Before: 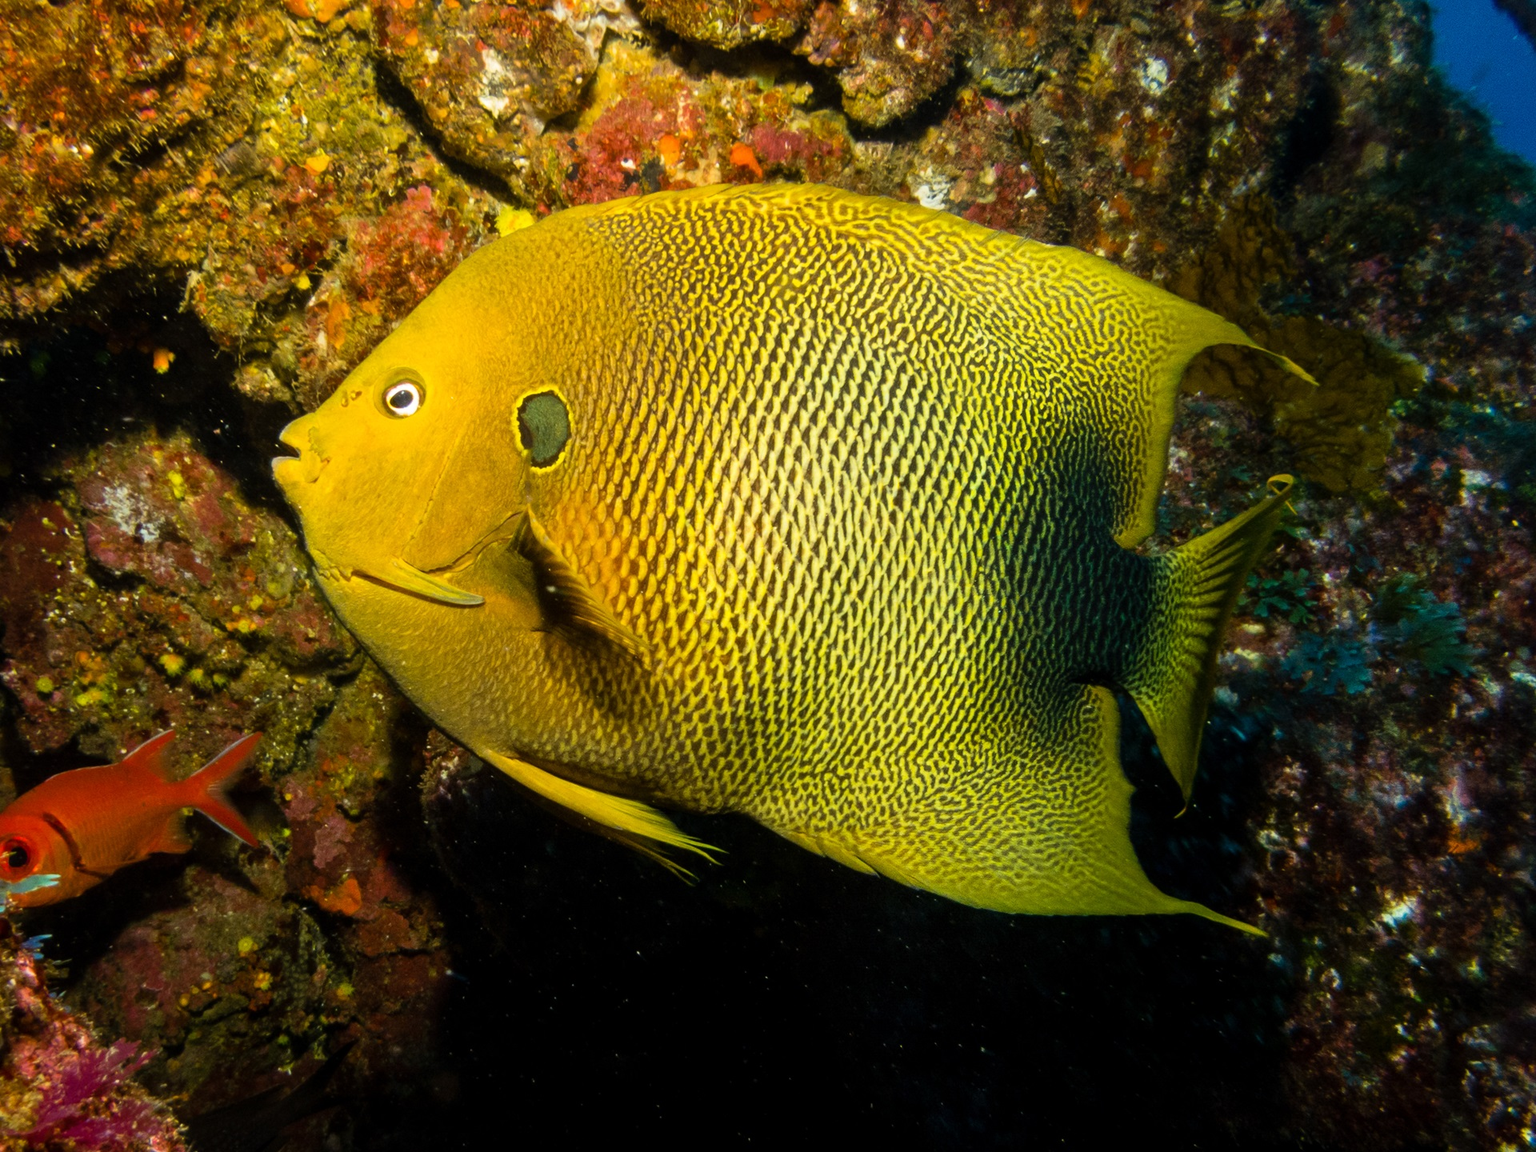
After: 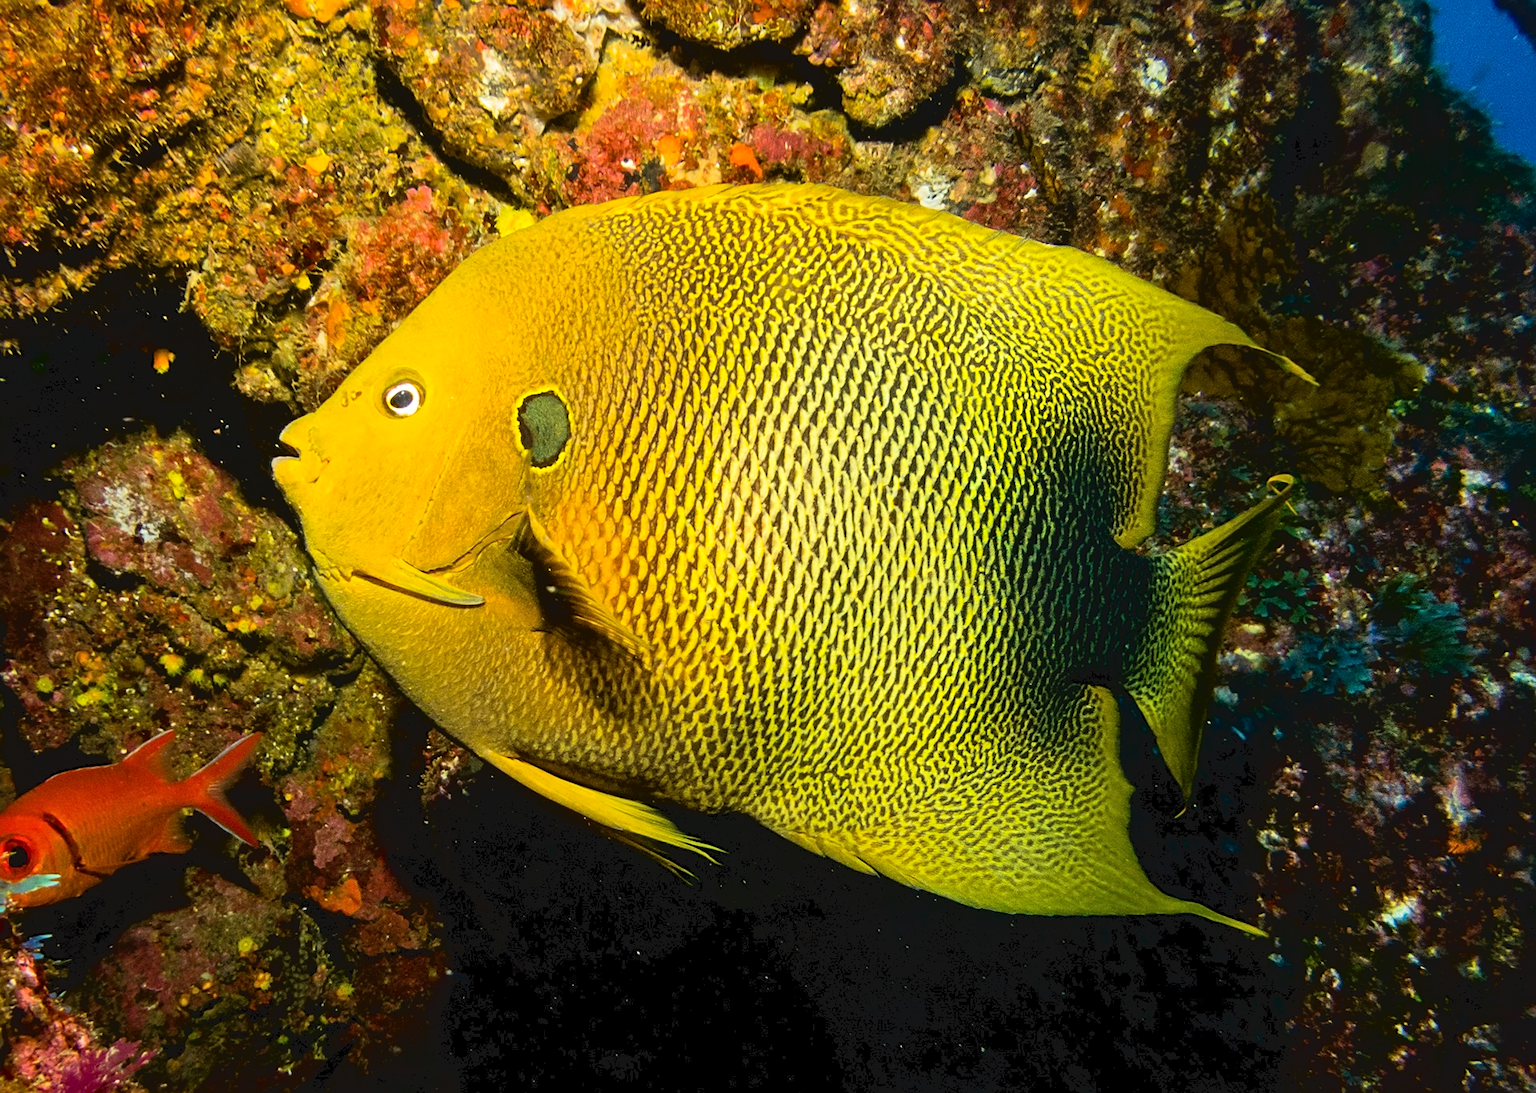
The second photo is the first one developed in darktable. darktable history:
tone curve: curves: ch0 [(0, 0) (0.003, 0.059) (0.011, 0.059) (0.025, 0.057) (0.044, 0.055) (0.069, 0.057) (0.1, 0.083) (0.136, 0.128) (0.177, 0.185) (0.224, 0.242) (0.277, 0.308) (0.335, 0.383) (0.399, 0.468) (0.468, 0.547) (0.543, 0.632) (0.623, 0.71) (0.709, 0.801) (0.801, 0.859) (0.898, 0.922) (1, 1)], color space Lab, independent channels, preserve colors none
sharpen: on, module defaults
crop and rotate: top 0.013%, bottom 5.044%
shadows and highlights: radius 128.16, shadows 21.05, highlights -21.1, low approximation 0.01
color correction: highlights b* -0.047, saturation 1.13
